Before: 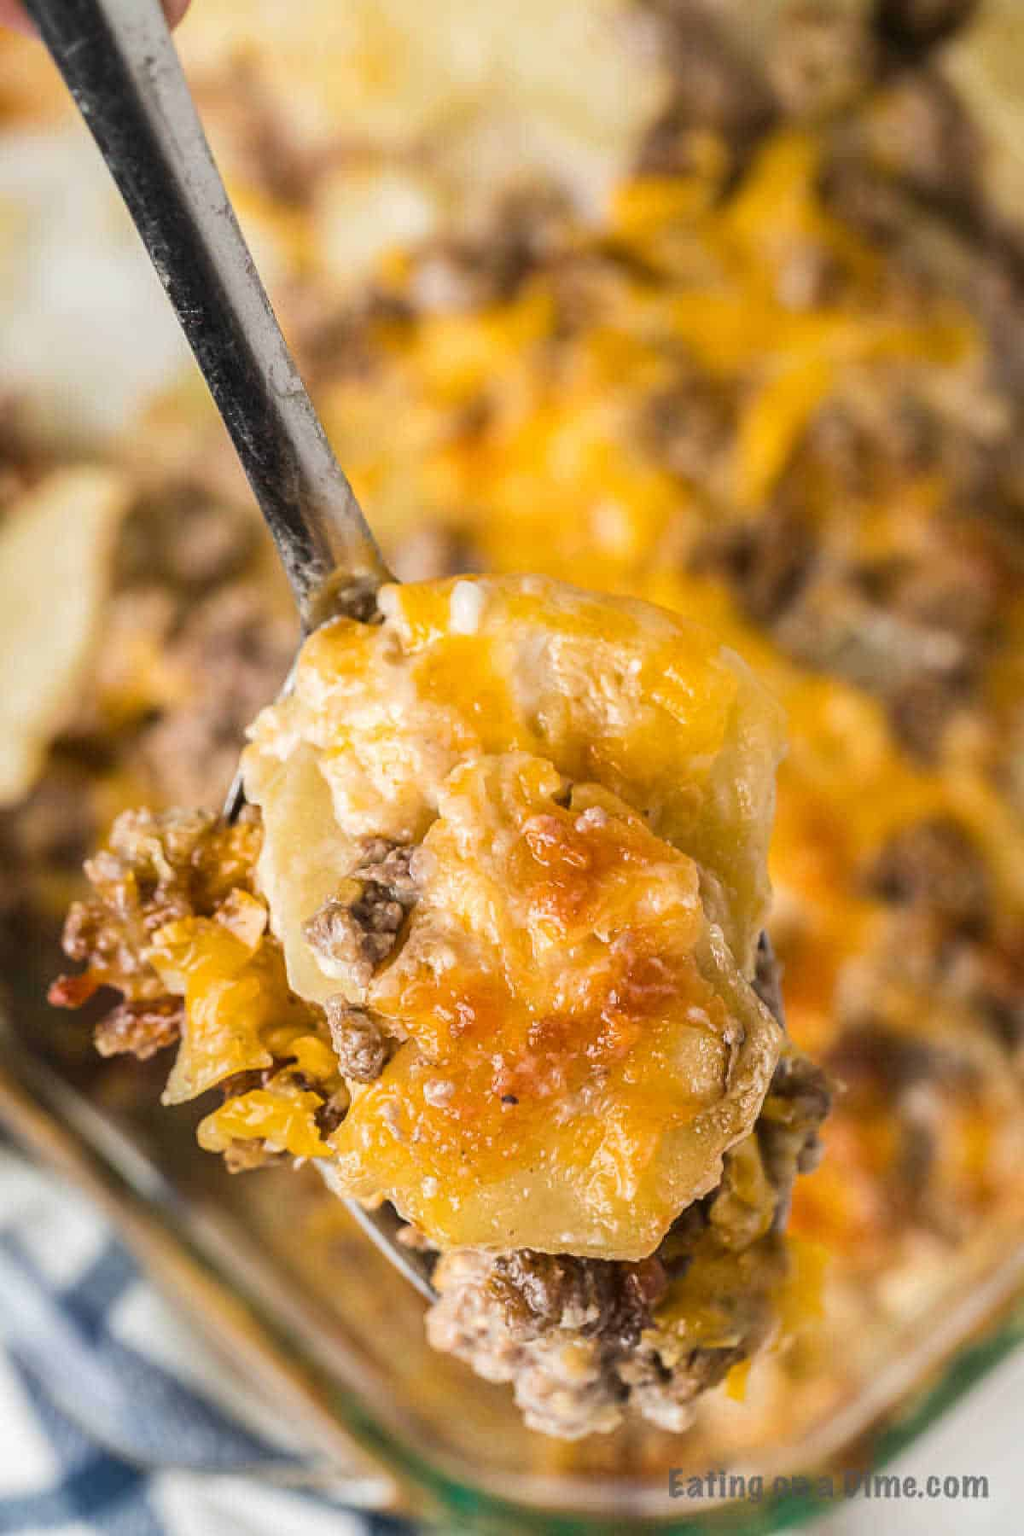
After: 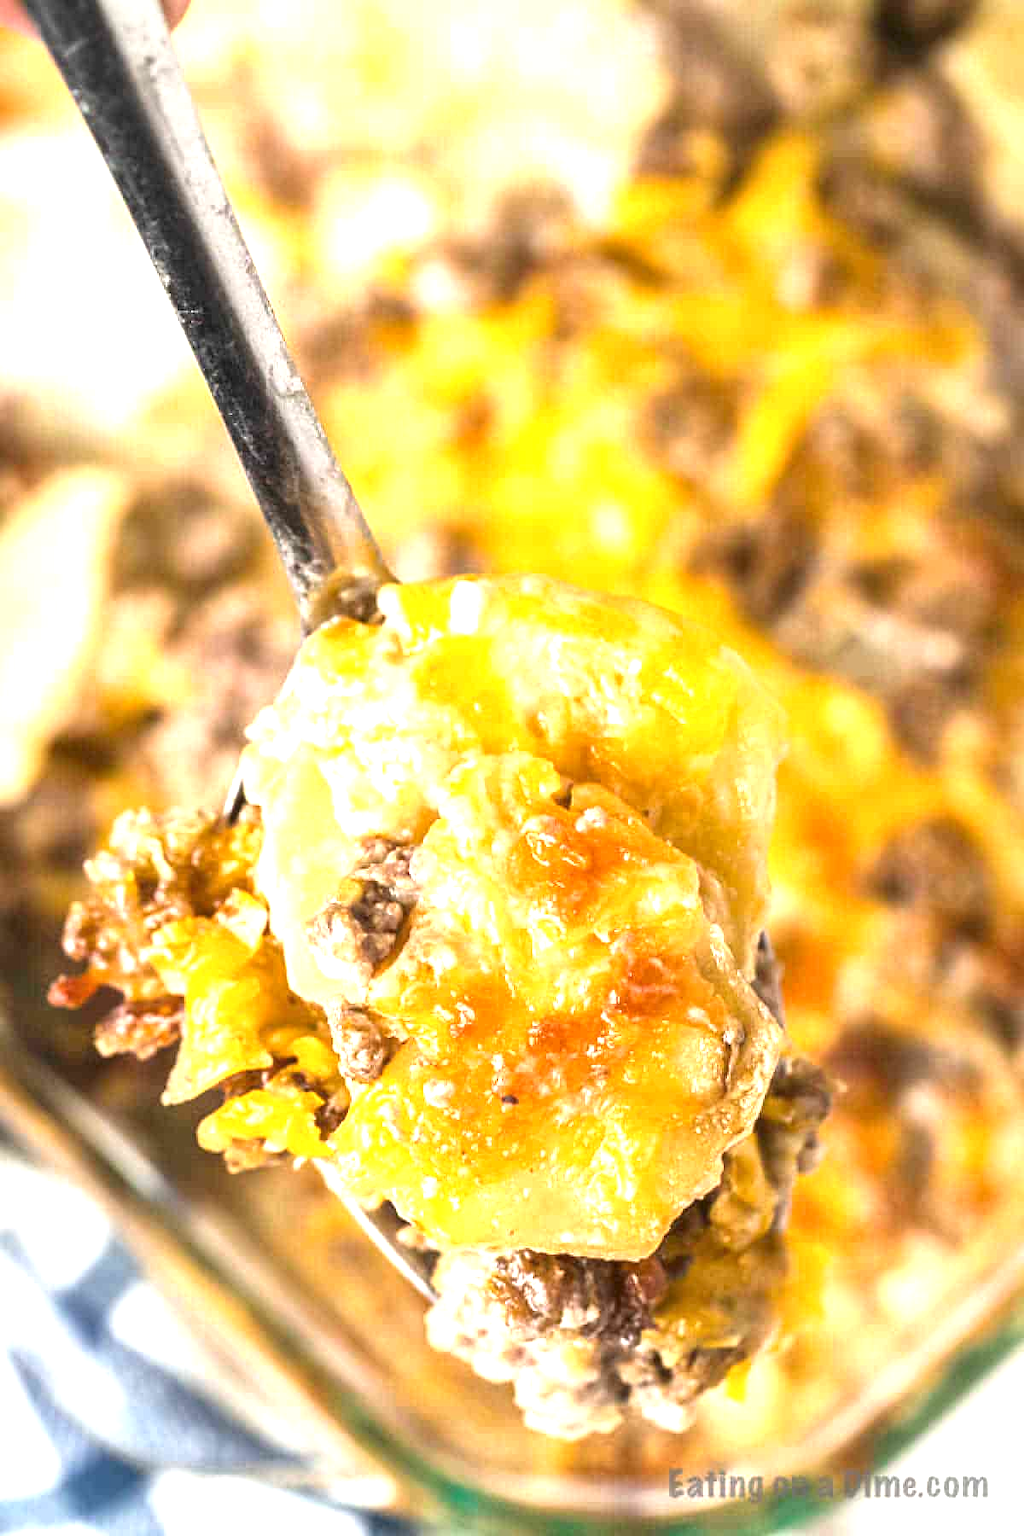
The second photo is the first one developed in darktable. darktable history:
exposure: black level correction 0, exposure 1.2 EV, compensate highlight preservation false
local contrast: mode bilateral grid, contrast 20, coarseness 50, detail 120%, midtone range 0.2
